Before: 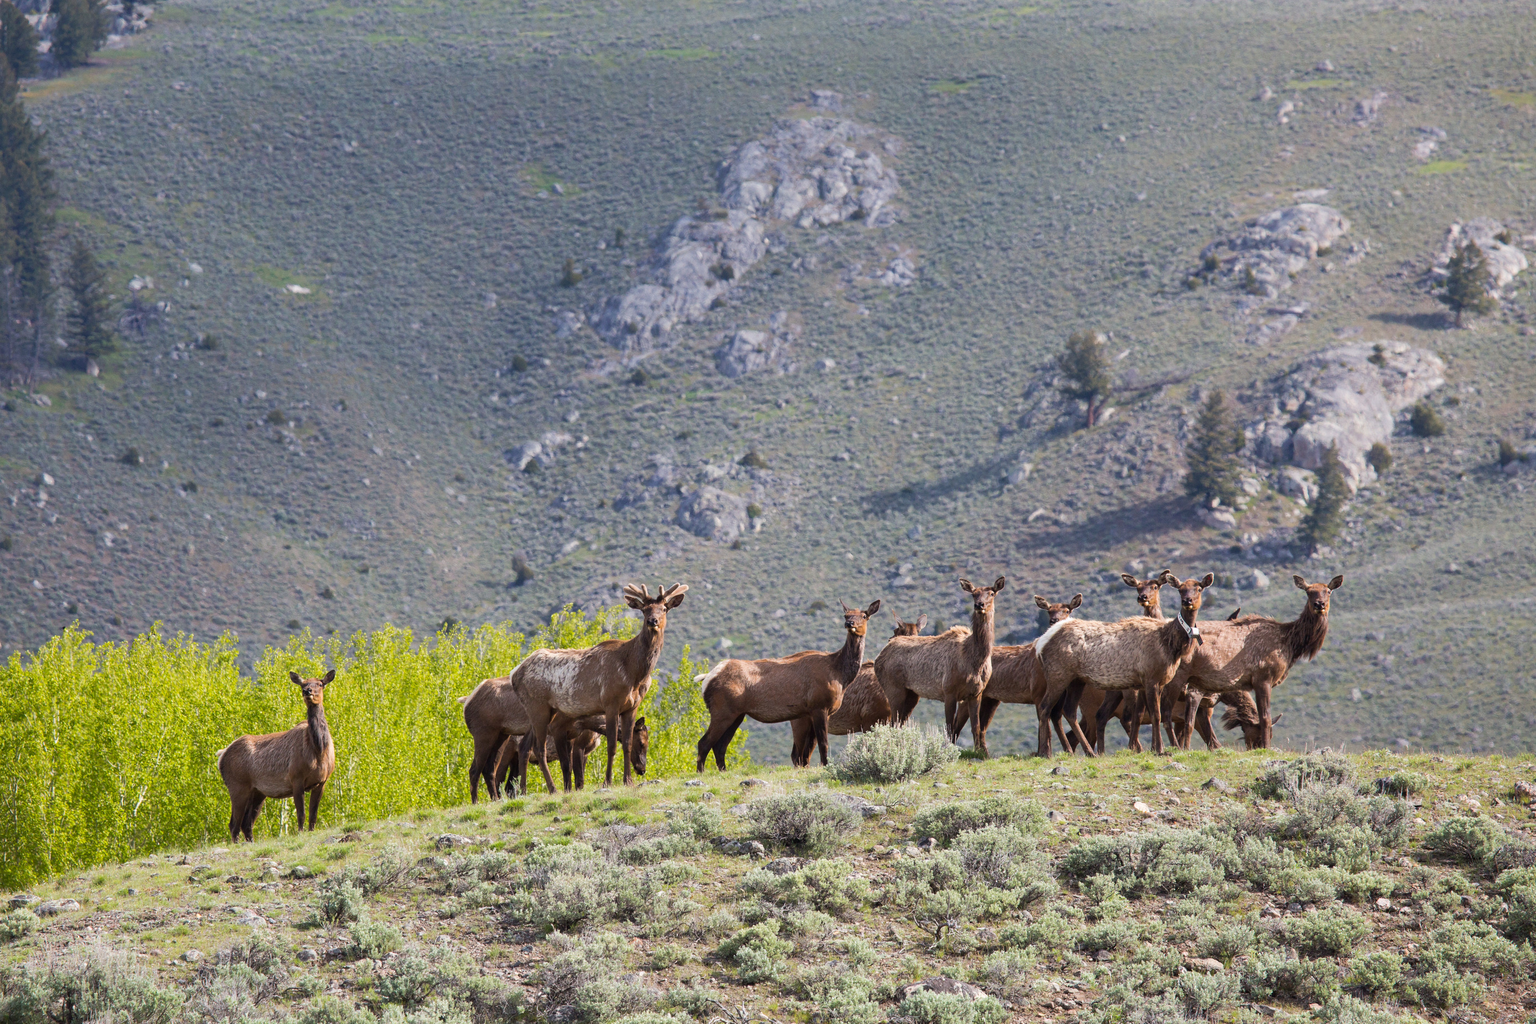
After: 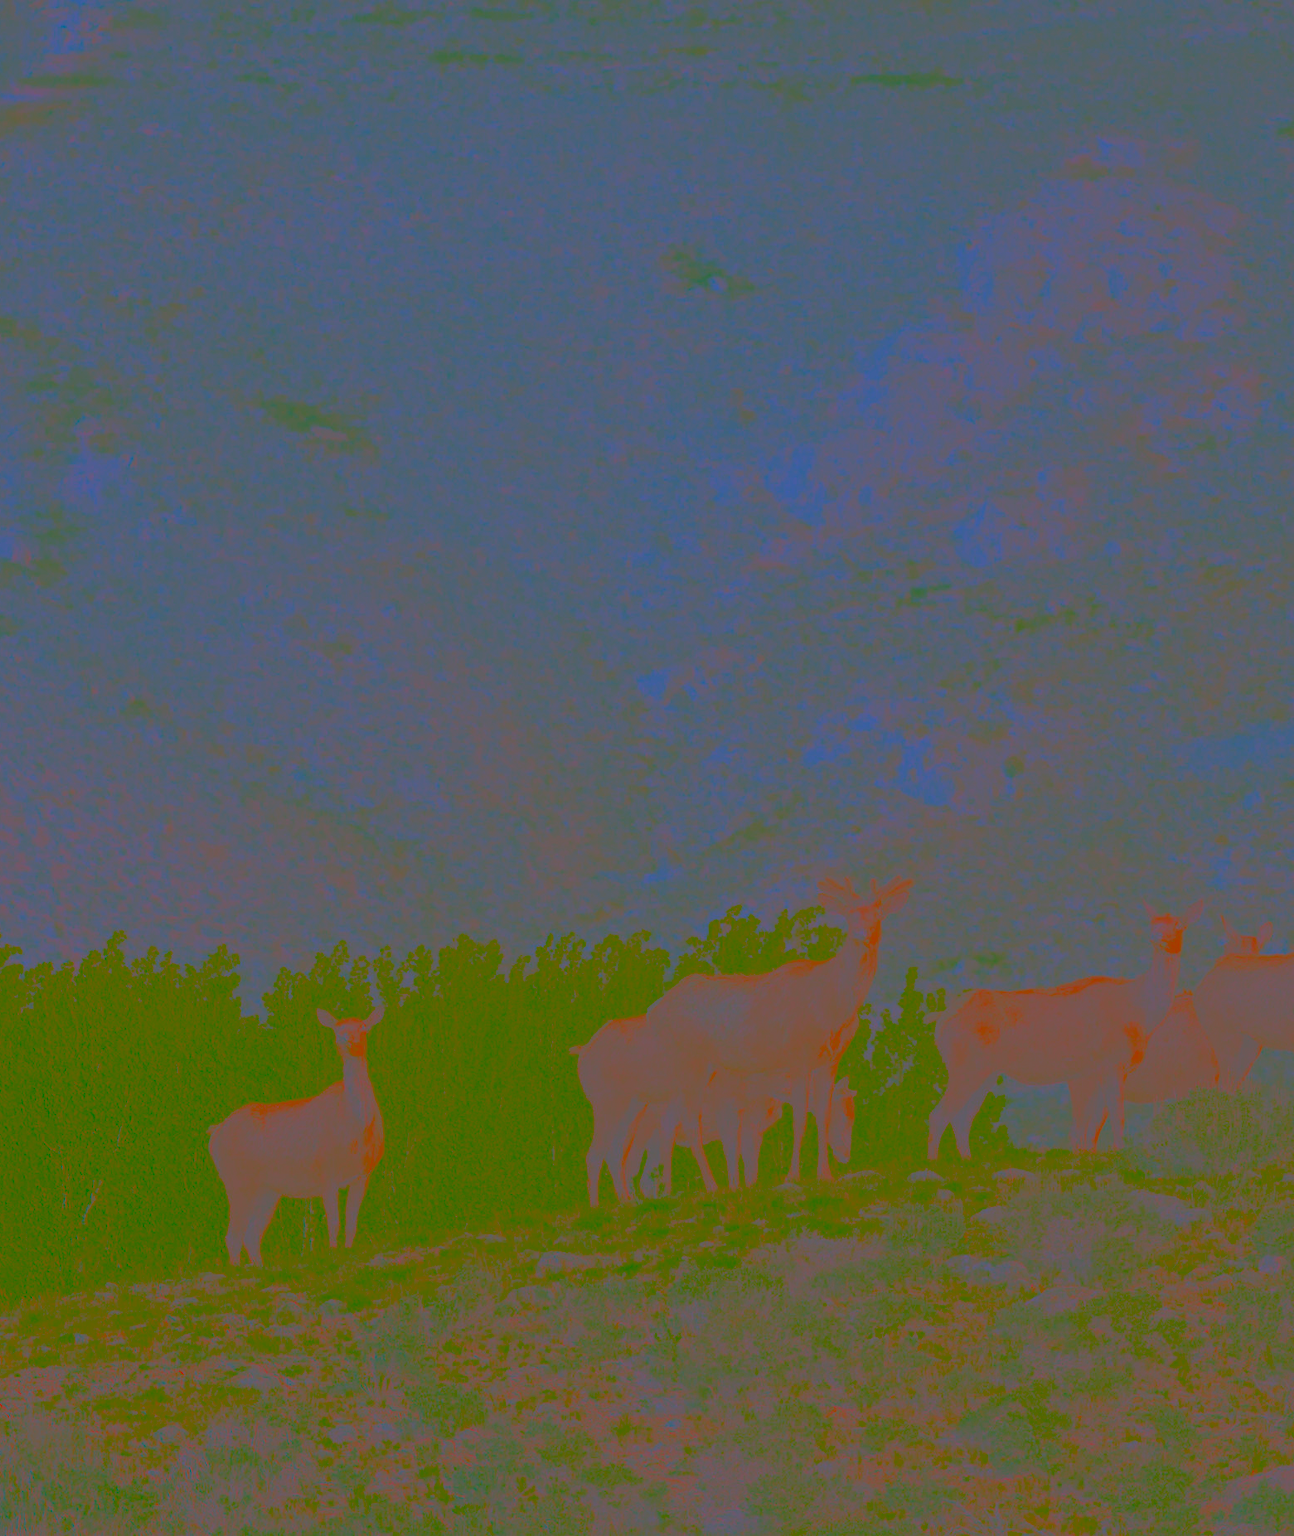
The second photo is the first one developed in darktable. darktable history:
crop: left 5.162%, right 38.67%
sharpen: on, module defaults
contrast brightness saturation: contrast -0.986, brightness -0.158, saturation 0.765
